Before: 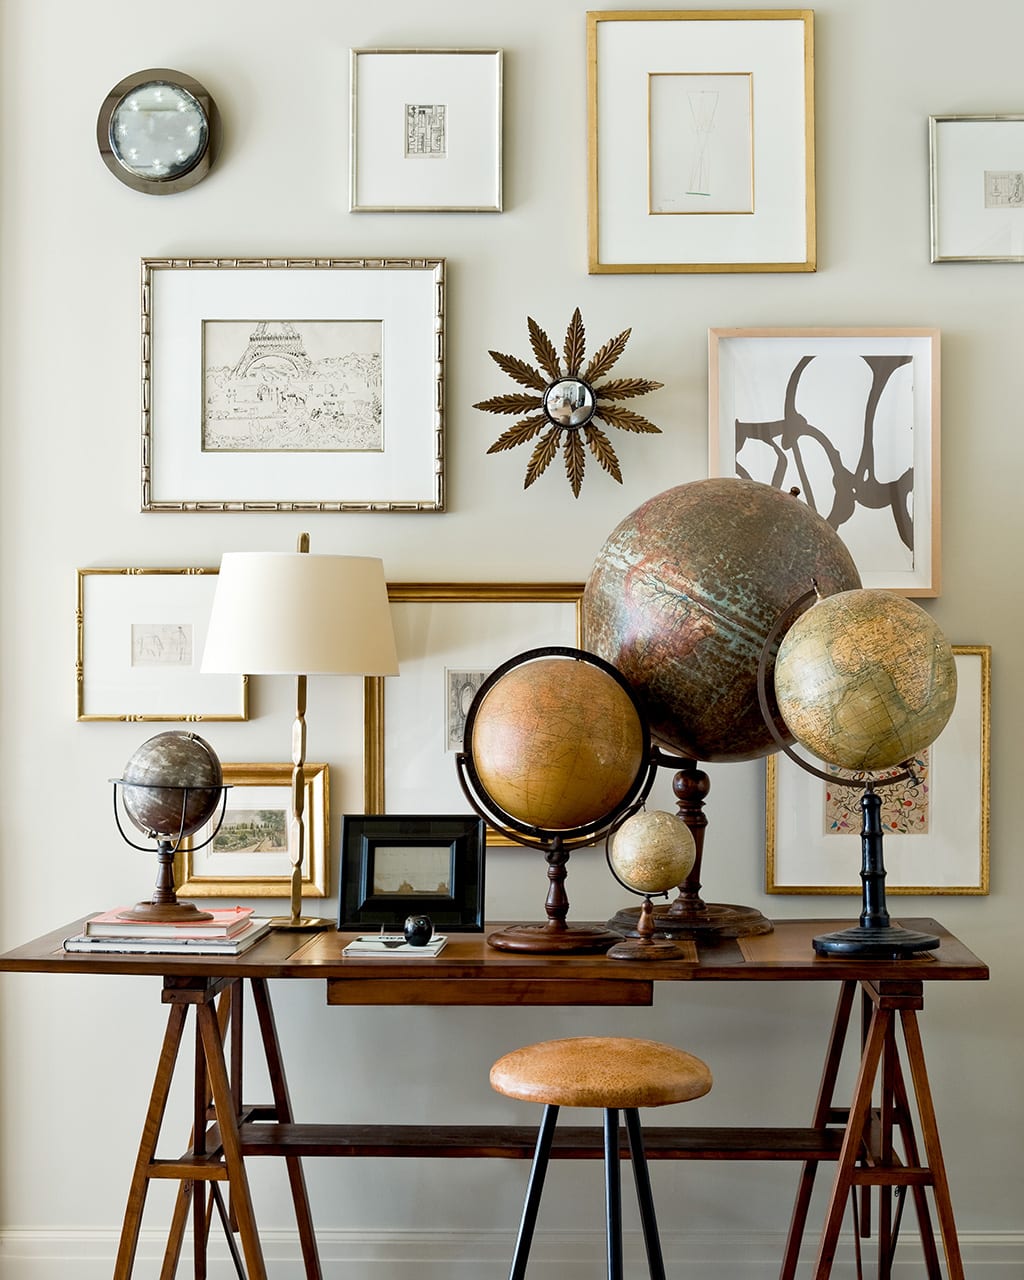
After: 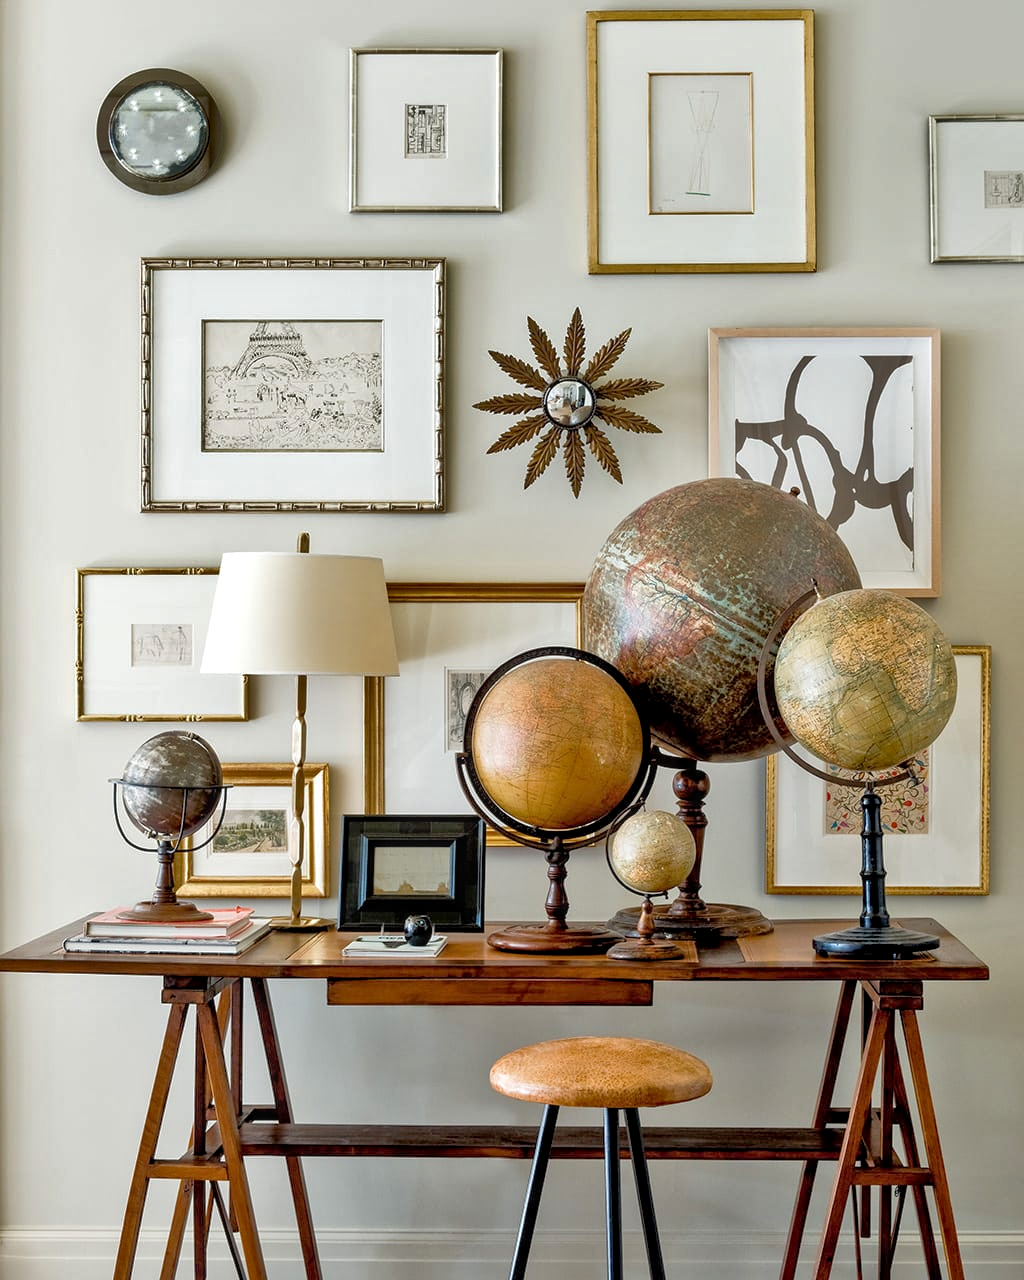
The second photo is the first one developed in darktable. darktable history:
shadows and highlights: shadows 32.9, highlights -47.36, compress 49.96%, soften with gaussian
tone equalizer: -7 EV 0.154 EV, -6 EV 0.607 EV, -5 EV 1.17 EV, -4 EV 1.29 EV, -3 EV 1.12 EV, -2 EV 0.6 EV, -1 EV 0.149 EV
local contrast: on, module defaults
